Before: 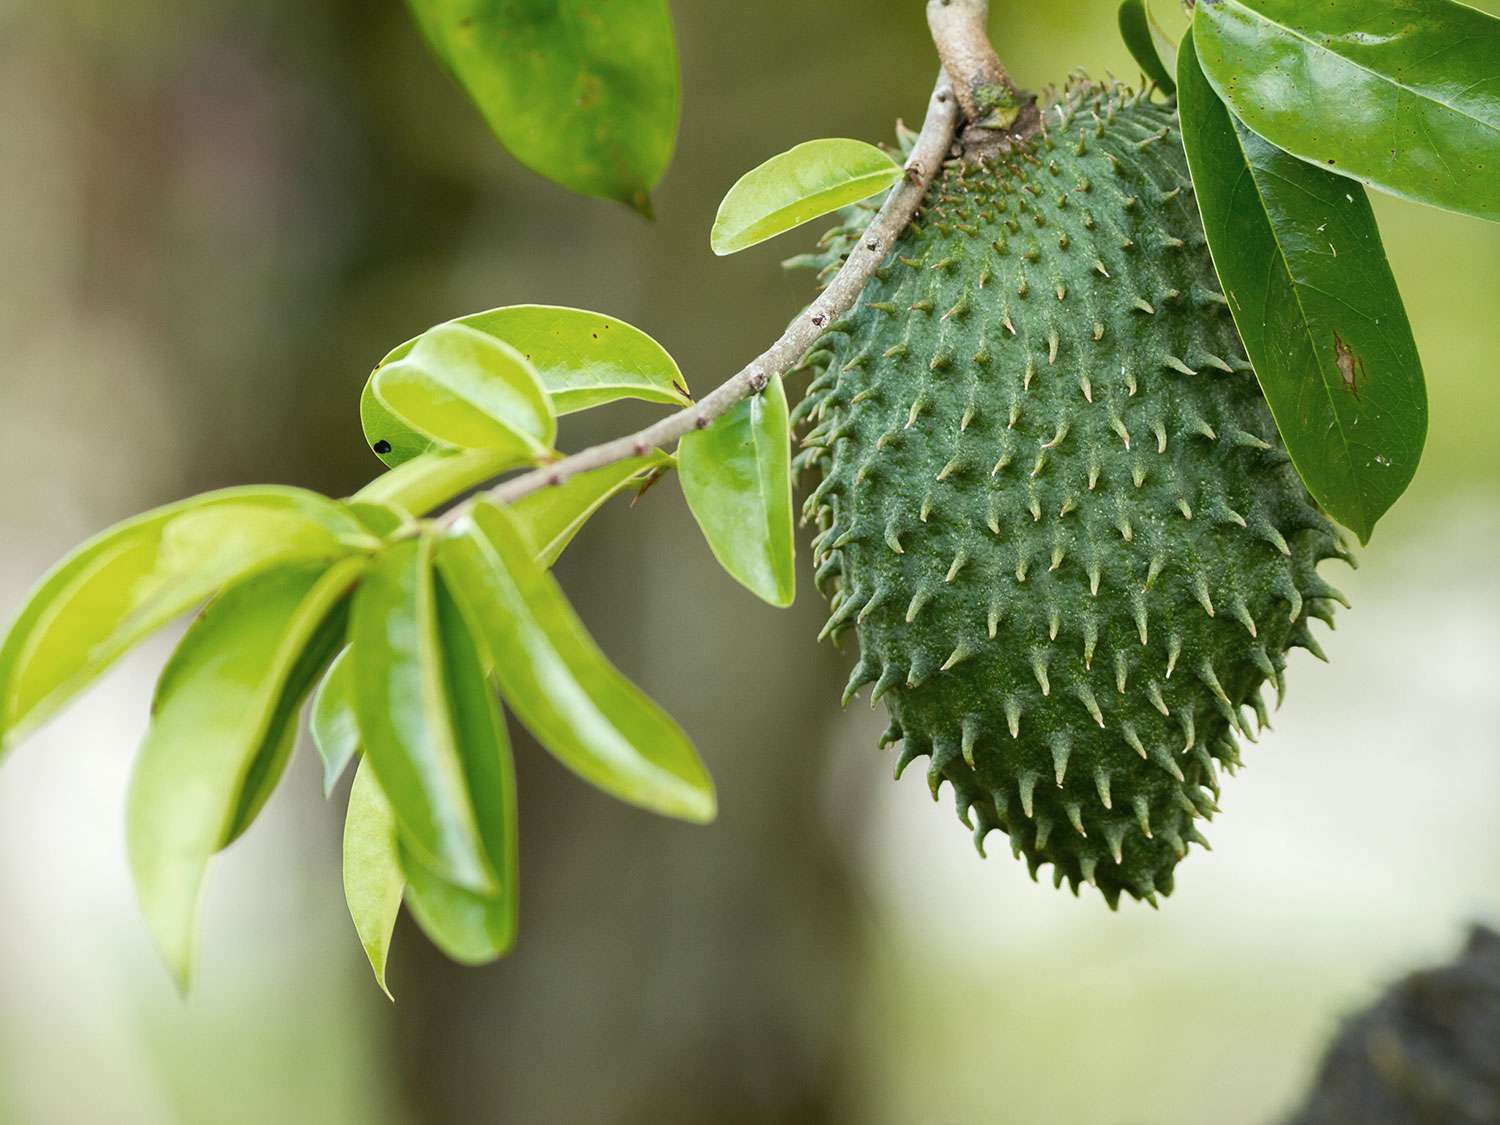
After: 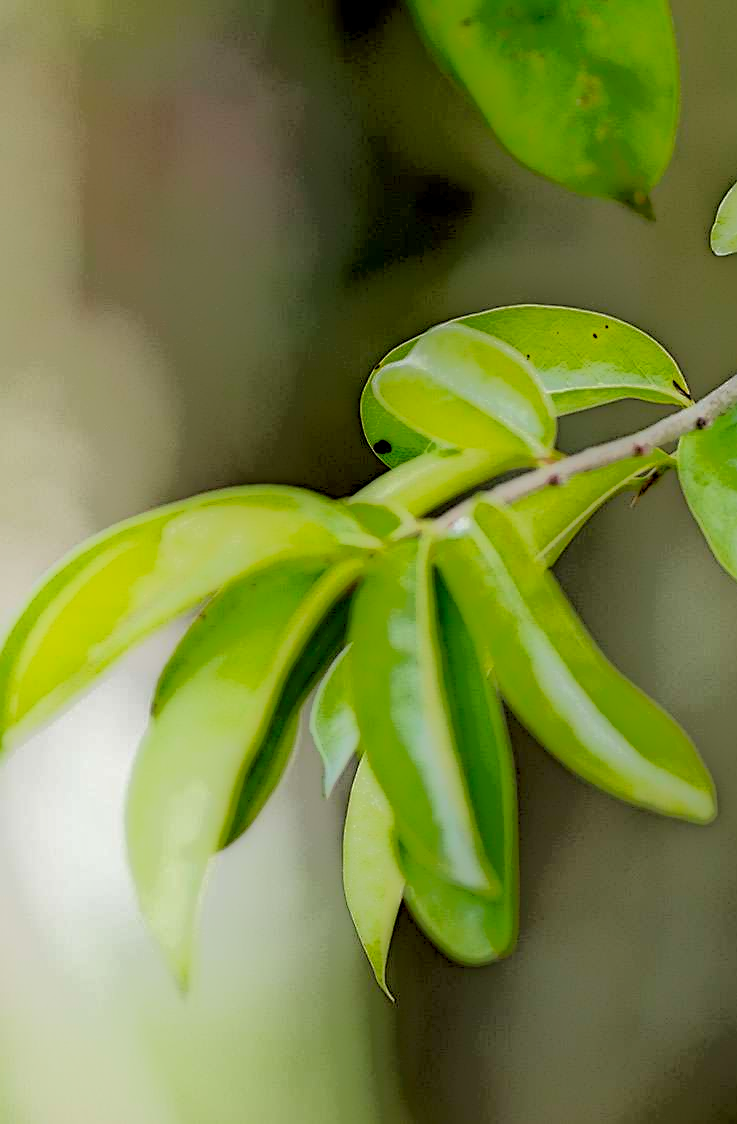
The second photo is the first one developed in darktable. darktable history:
rgb levels: levels [[0.027, 0.429, 0.996], [0, 0.5, 1], [0, 0.5, 1]]
crop and rotate: left 0%, top 0%, right 50.845%
sharpen: on, module defaults
local contrast: highlights 0%, shadows 198%, detail 164%, midtone range 0.001
contrast brightness saturation: contrast -0.02, brightness -0.01, saturation 0.03
